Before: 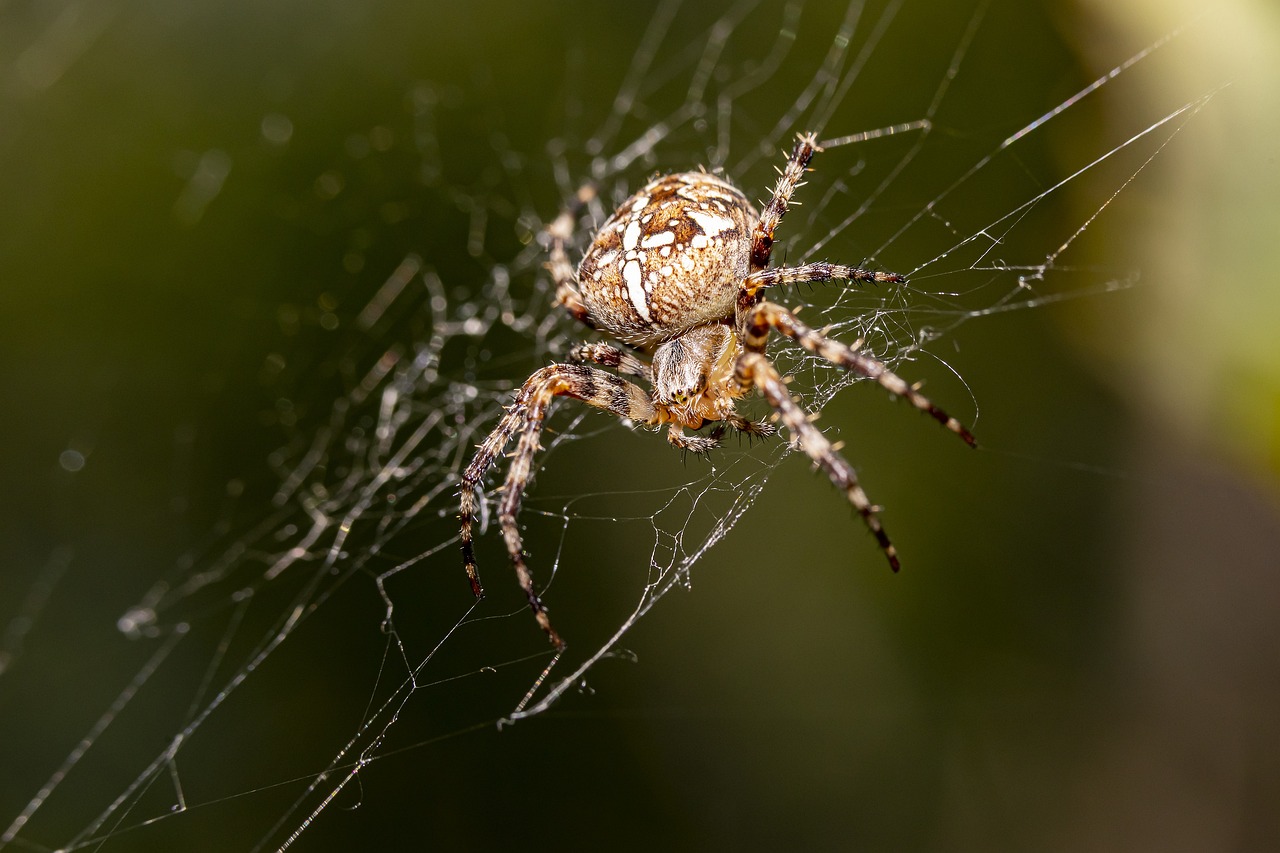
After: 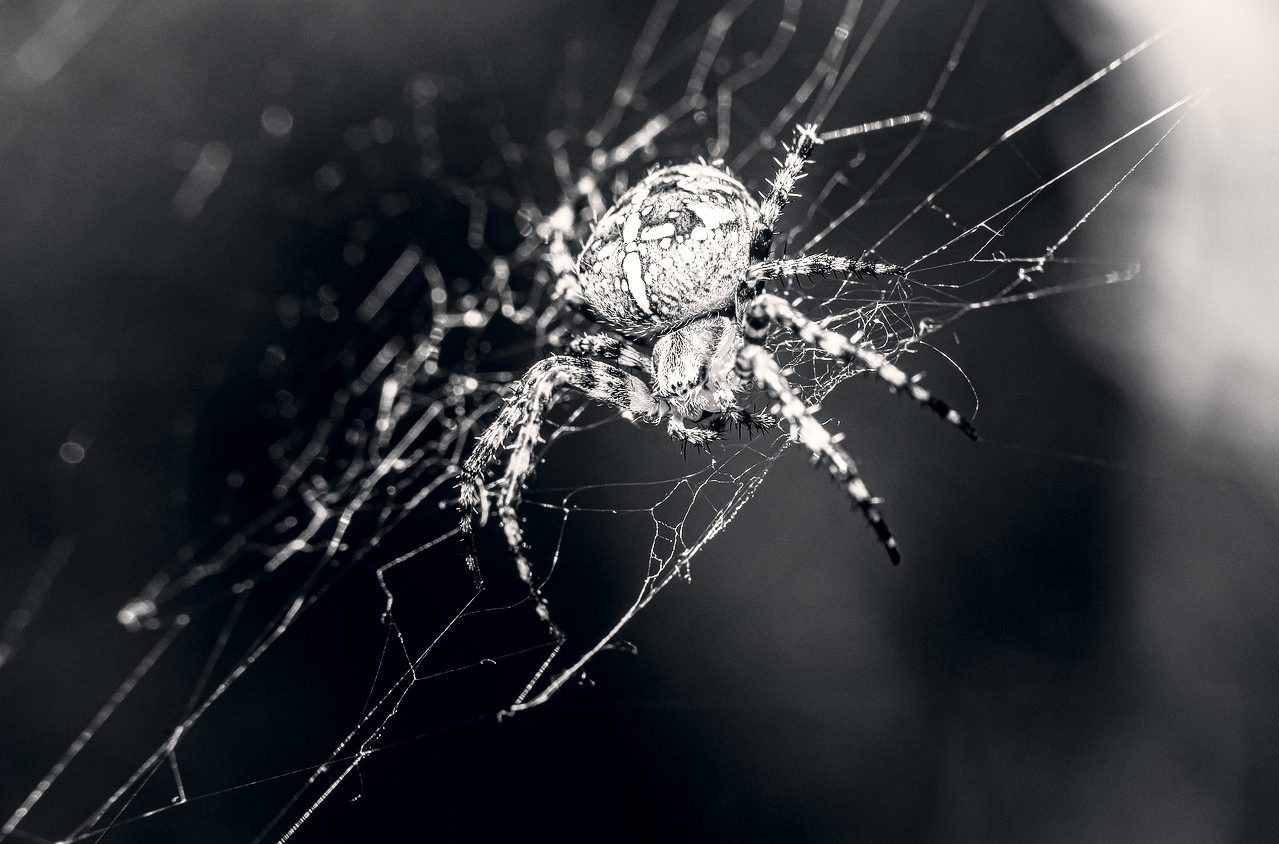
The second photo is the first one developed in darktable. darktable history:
contrast brightness saturation: contrast -0.03, brightness -0.59, saturation -1
base curve: curves: ch0 [(0, 0) (0.008, 0.007) (0.022, 0.029) (0.048, 0.089) (0.092, 0.197) (0.191, 0.399) (0.275, 0.534) (0.357, 0.65) (0.477, 0.78) (0.542, 0.833) (0.799, 0.973) (1, 1)], preserve colors none
local contrast: on, module defaults
color correction: highlights a* 2.75, highlights b* 5, shadows a* -2.04, shadows b* -4.84, saturation 0.8
exposure: black level correction 0, exposure 0.9 EV, compensate highlight preservation false
crop: top 1.049%, right 0.001%
tone equalizer: on, module defaults
color balance rgb: linear chroma grading › global chroma 9.31%, global vibrance 41.49%
